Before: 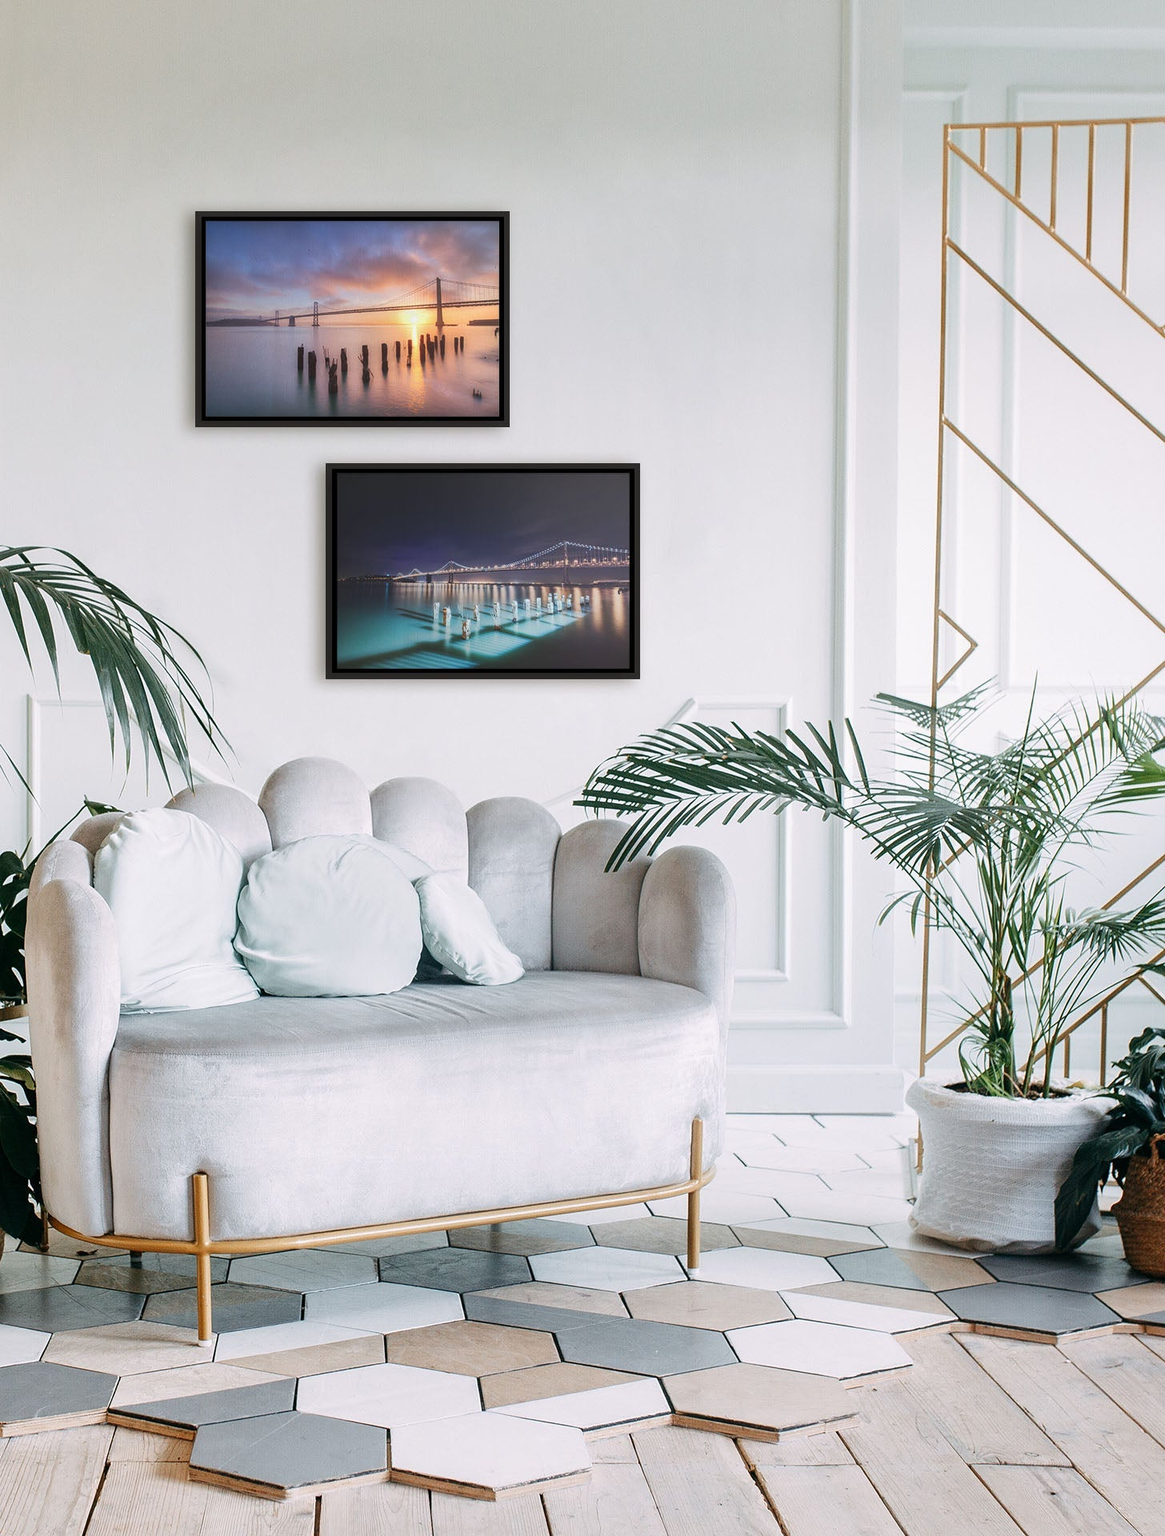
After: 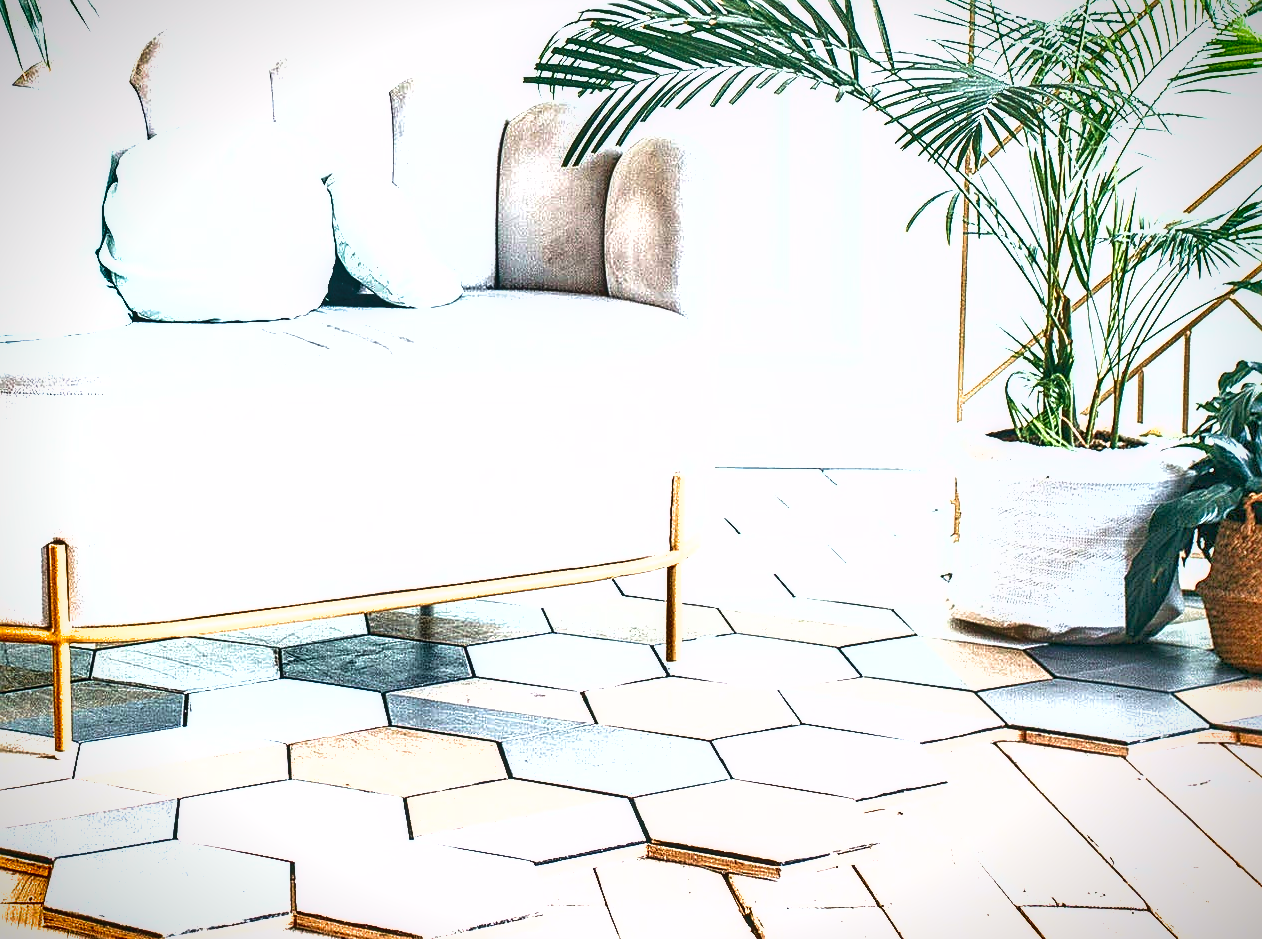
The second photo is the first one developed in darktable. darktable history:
crop and rotate: left 13.306%, top 48.129%, bottom 2.928%
vignetting: fall-off start 88.53%, fall-off radius 44.2%, saturation 0.376, width/height ratio 1.161
exposure: black level correction 0, exposure 2 EV, compensate highlight preservation false
velvia: on, module defaults
tone equalizer: -8 EV 0.25 EV, -7 EV 0.417 EV, -6 EV 0.417 EV, -5 EV 0.25 EV, -3 EV -0.25 EV, -2 EV -0.417 EV, -1 EV -0.417 EV, +0 EV -0.25 EV, edges refinement/feathering 500, mask exposure compensation -1.57 EV, preserve details guided filter
sharpen: on, module defaults
local contrast: on, module defaults
shadows and highlights: low approximation 0.01, soften with gaussian
